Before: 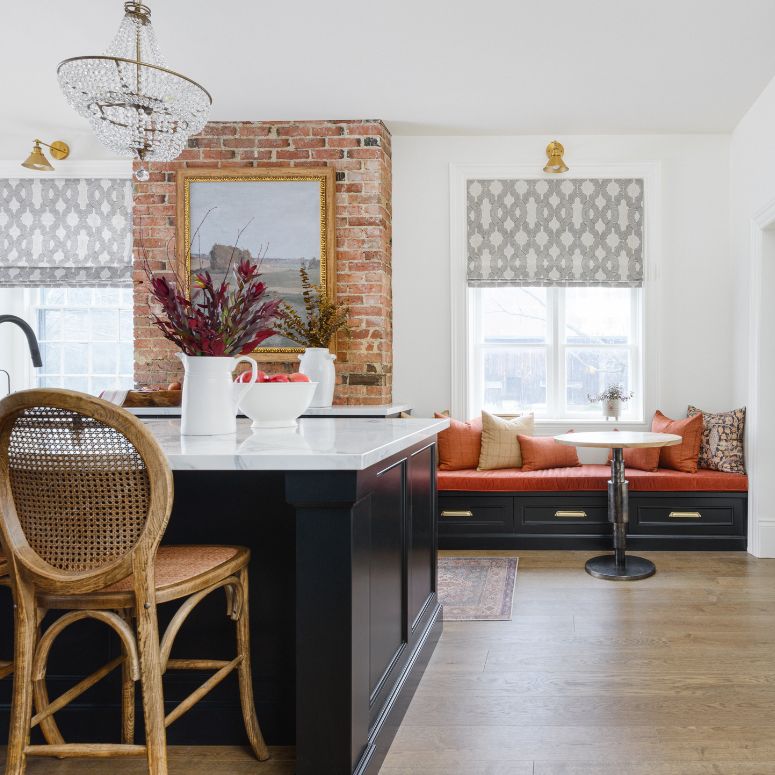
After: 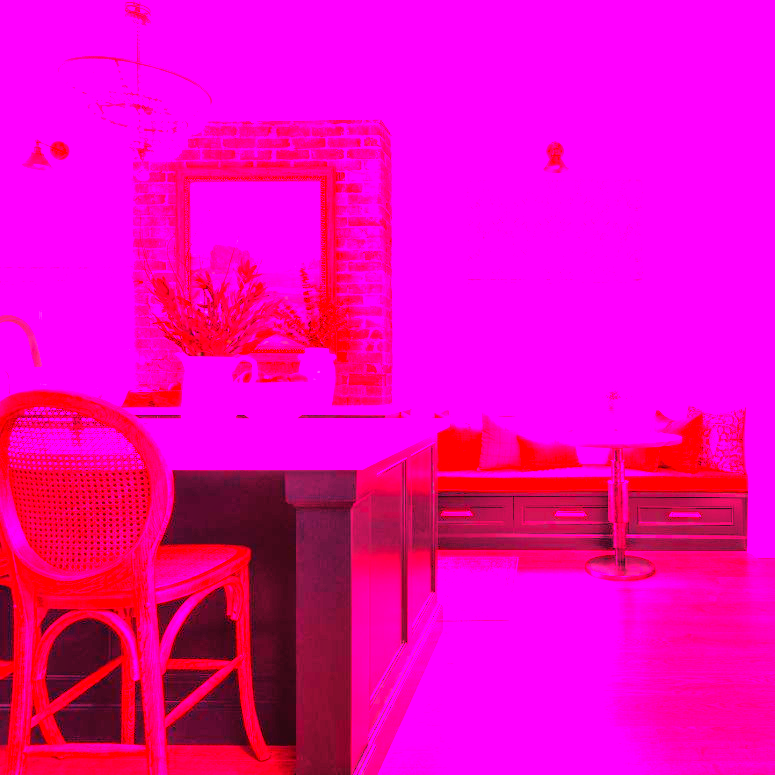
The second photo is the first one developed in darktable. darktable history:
tone equalizer: -8 EV 0.001 EV, -7 EV -0.004 EV, -6 EV 0.009 EV, -5 EV 0.032 EV, -4 EV 0.276 EV, -3 EV 0.644 EV, -2 EV 0.584 EV, -1 EV 0.187 EV, +0 EV 0.024 EV
white balance: red 4.26, blue 1.802
contrast brightness saturation: contrast 0.04, saturation 0.16
